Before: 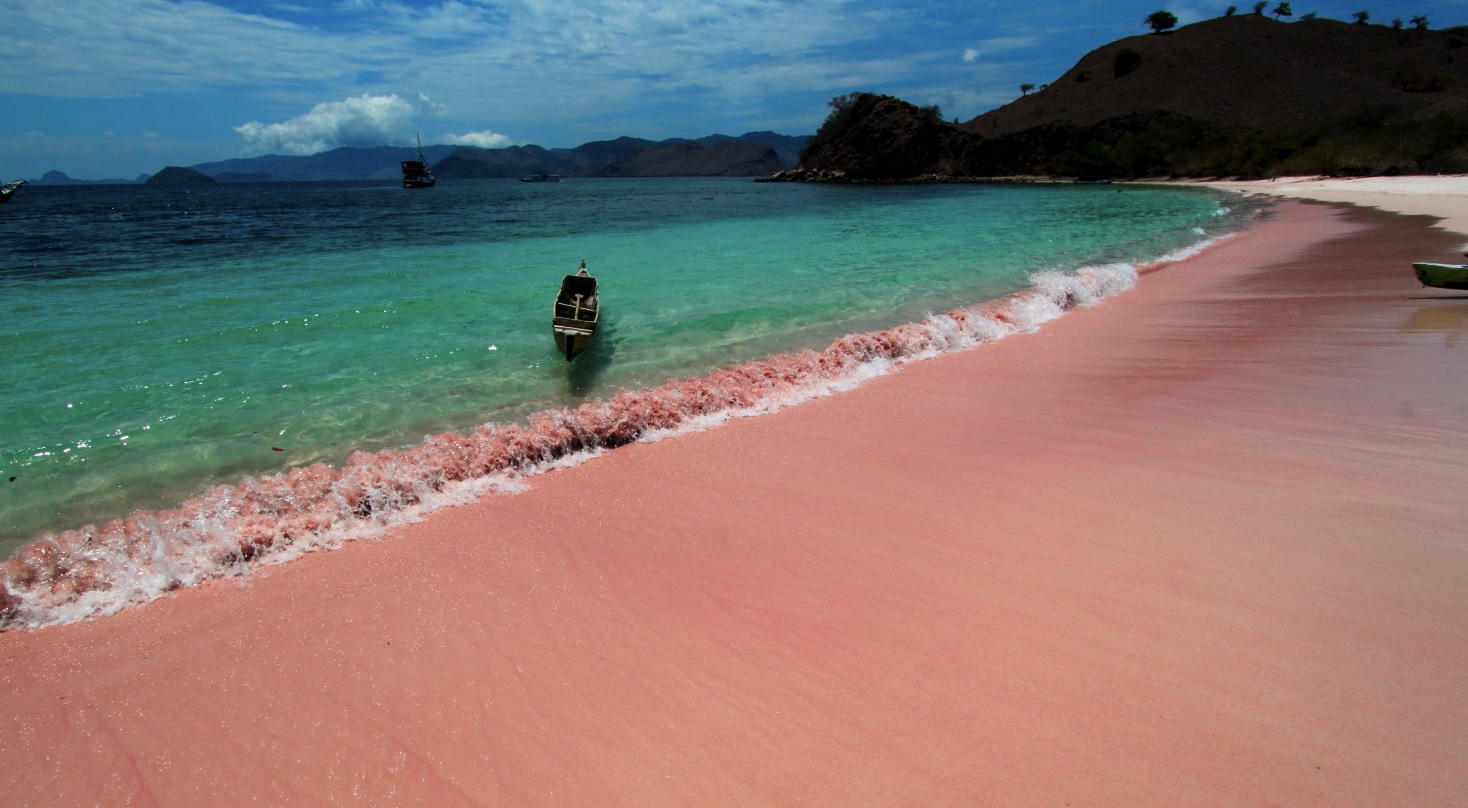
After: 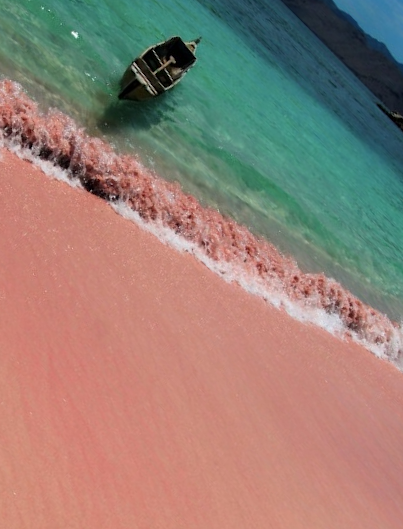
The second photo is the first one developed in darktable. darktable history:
crop and rotate: angle -45.55°, top 16.755%, right 0.847%, bottom 11.662%
